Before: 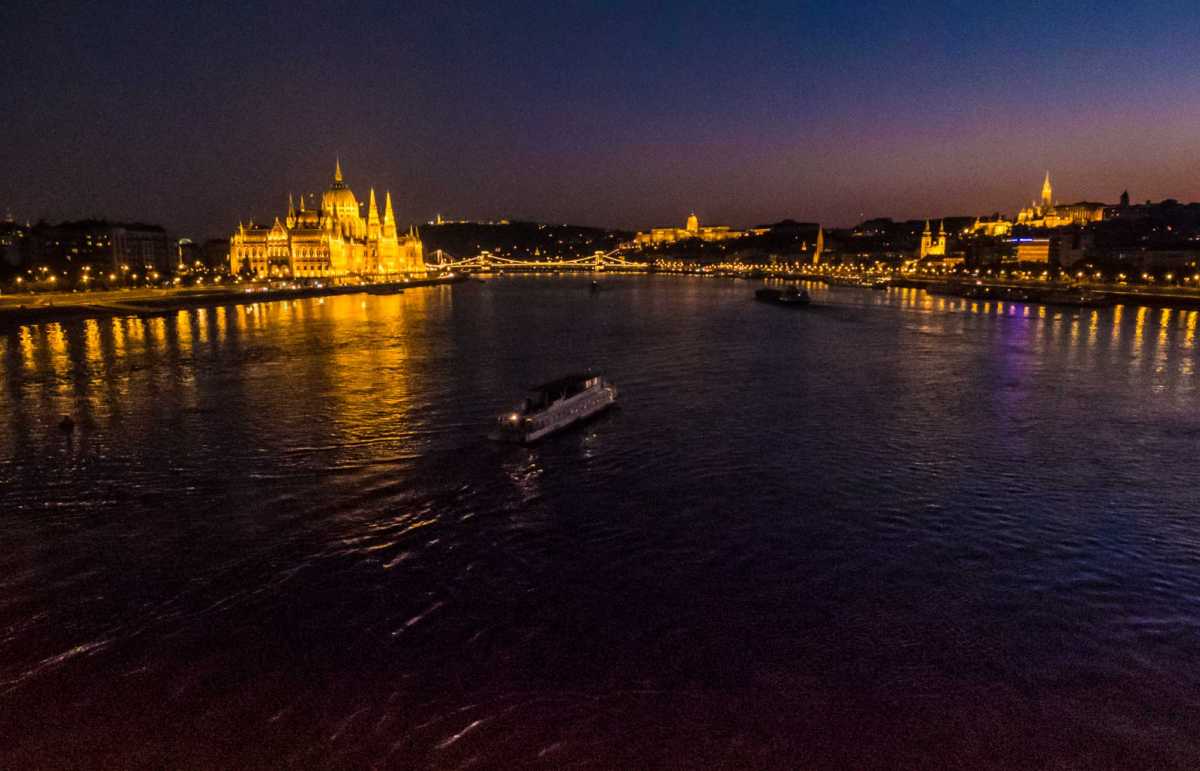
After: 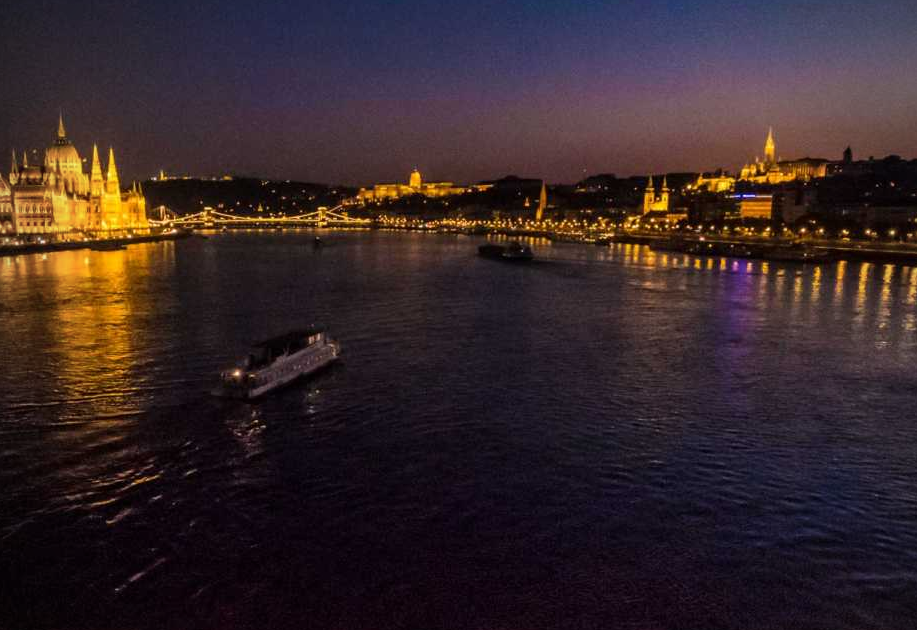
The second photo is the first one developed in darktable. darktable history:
crop: left 23.095%, top 5.827%, bottom 11.854%
tone equalizer: on, module defaults
vignetting: on, module defaults
